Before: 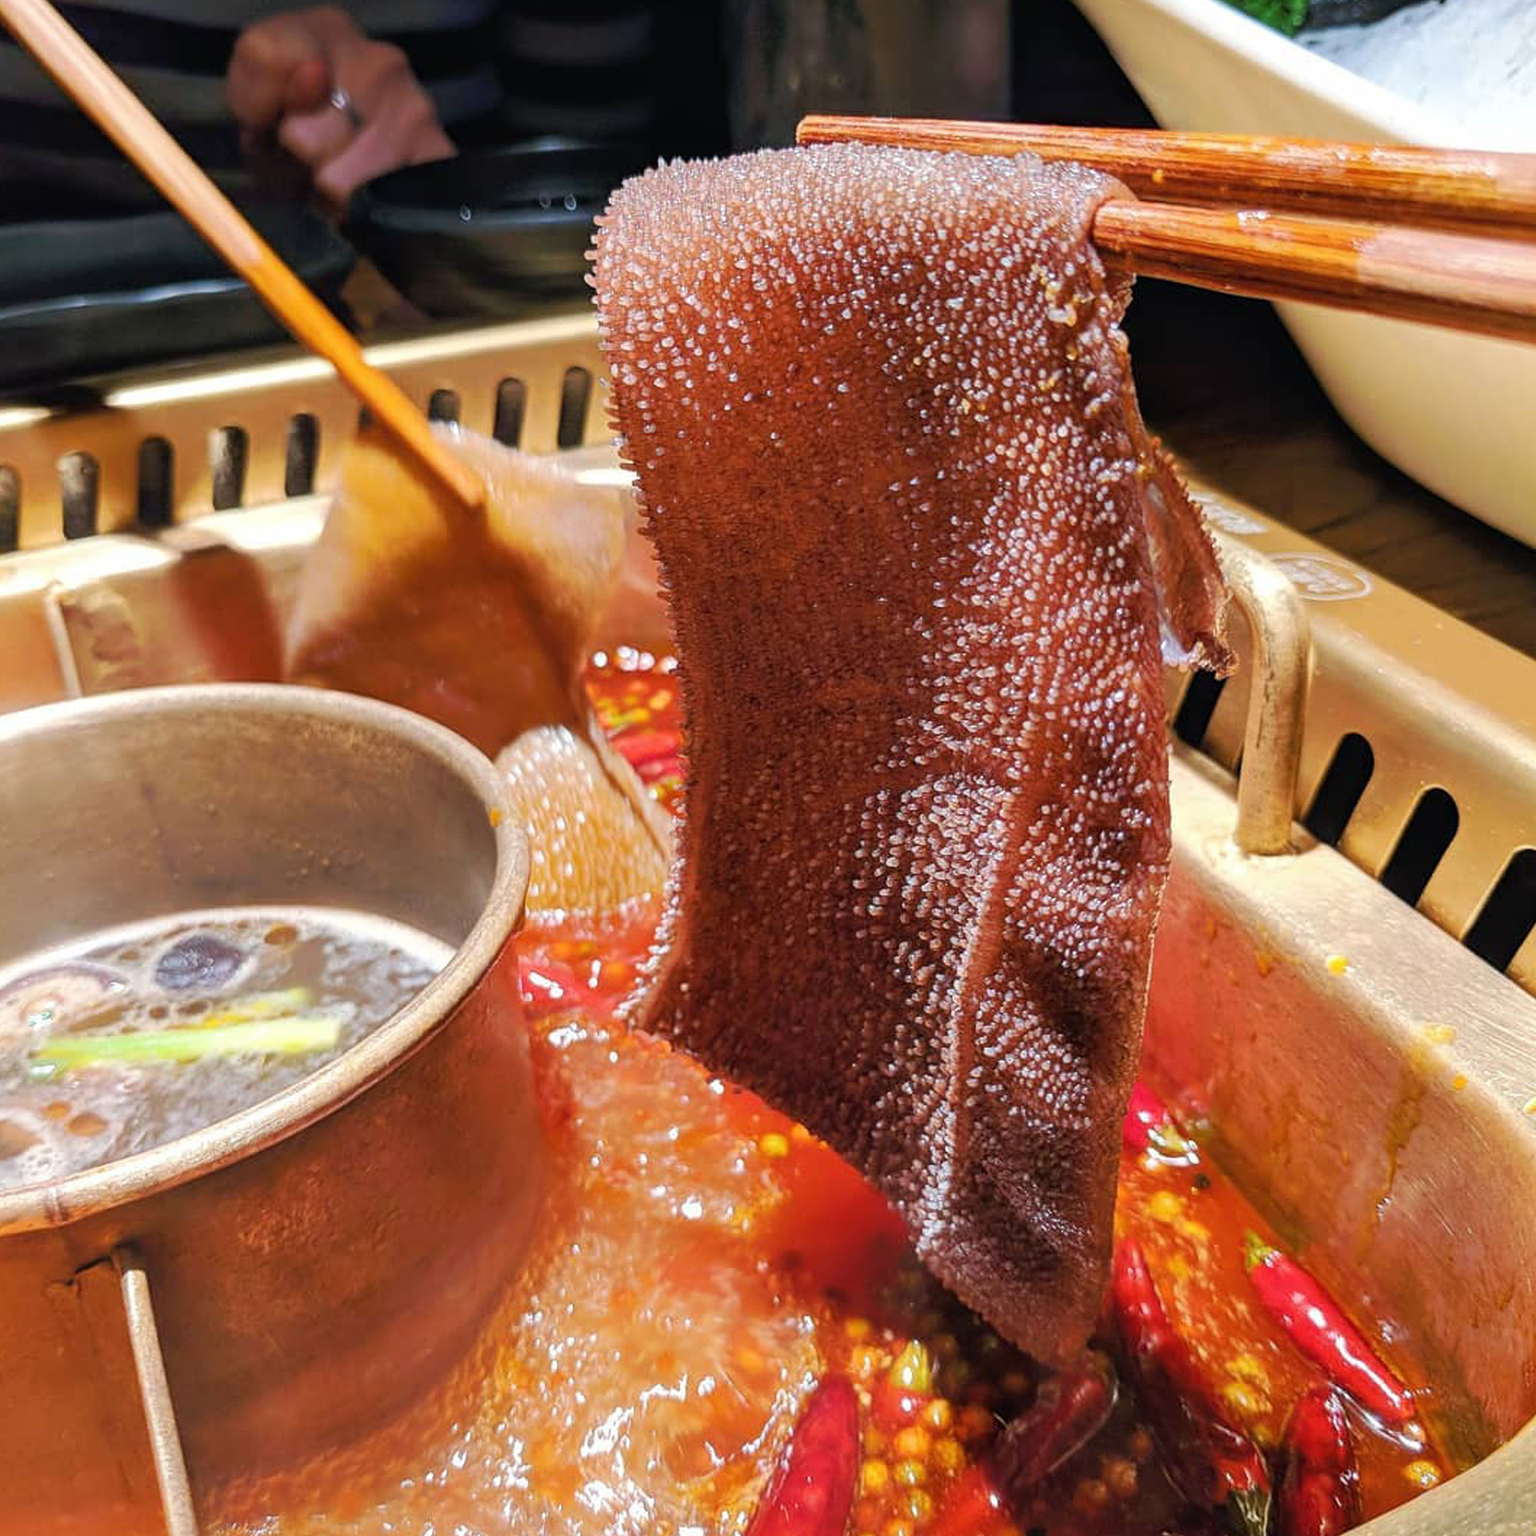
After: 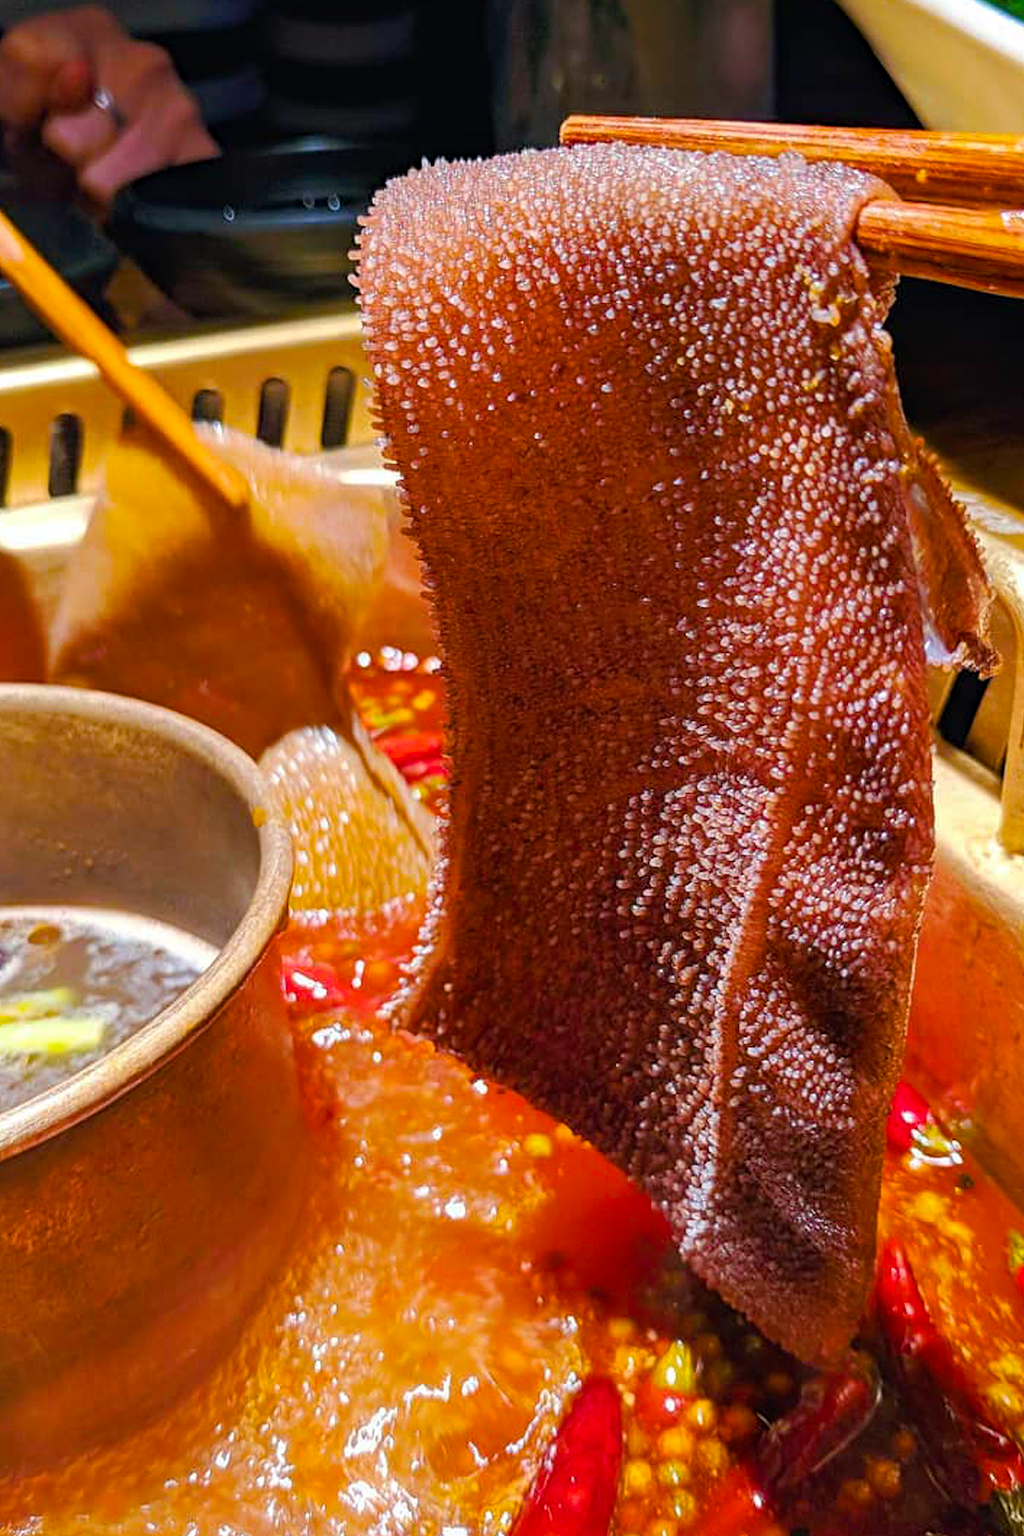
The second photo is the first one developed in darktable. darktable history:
crop and rotate: left 15.446%, right 17.836%
color balance rgb: perceptual saturation grading › global saturation 25%, global vibrance 20%
haze removal: compatibility mode true, adaptive false
color zones: curves: ch0 [(0, 0.5) (0.143, 0.5) (0.286, 0.5) (0.429, 0.5) (0.62, 0.489) (0.714, 0.445) (0.844, 0.496) (1, 0.5)]; ch1 [(0, 0.5) (0.143, 0.5) (0.286, 0.5) (0.429, 0.5) (0.571, 0.5) (0.714, 0.523) (0.857, 0.5) (1, 0.5)]
